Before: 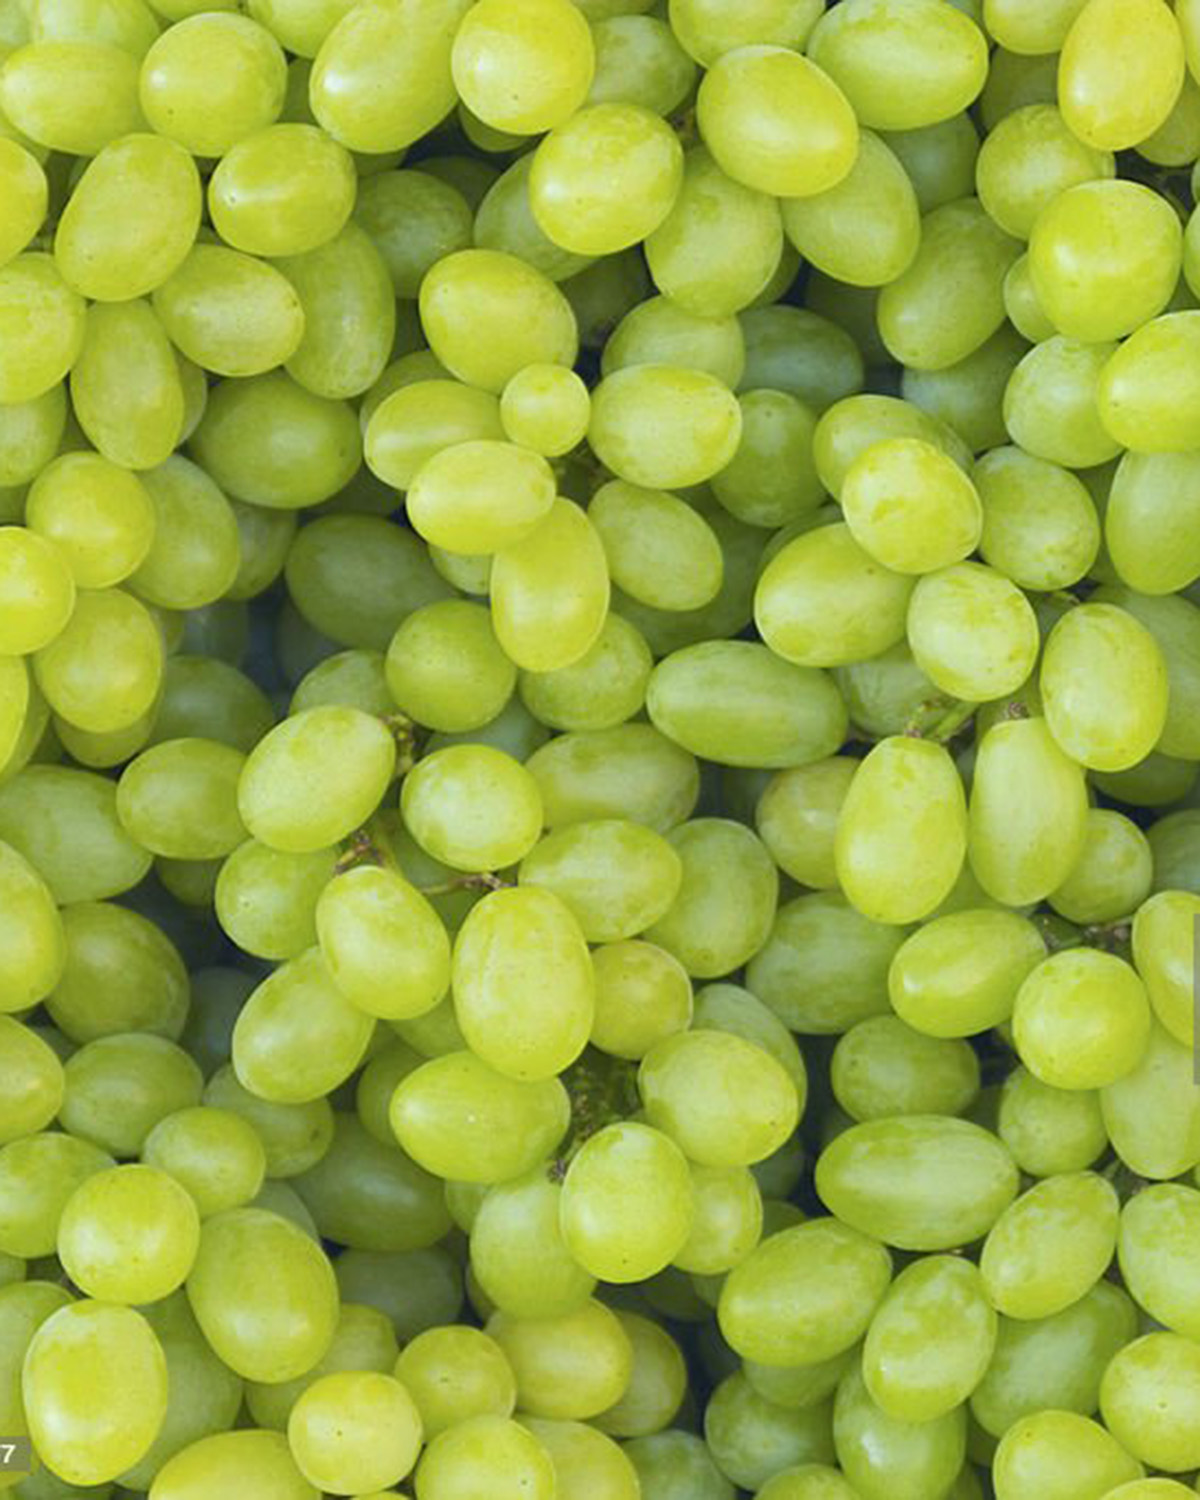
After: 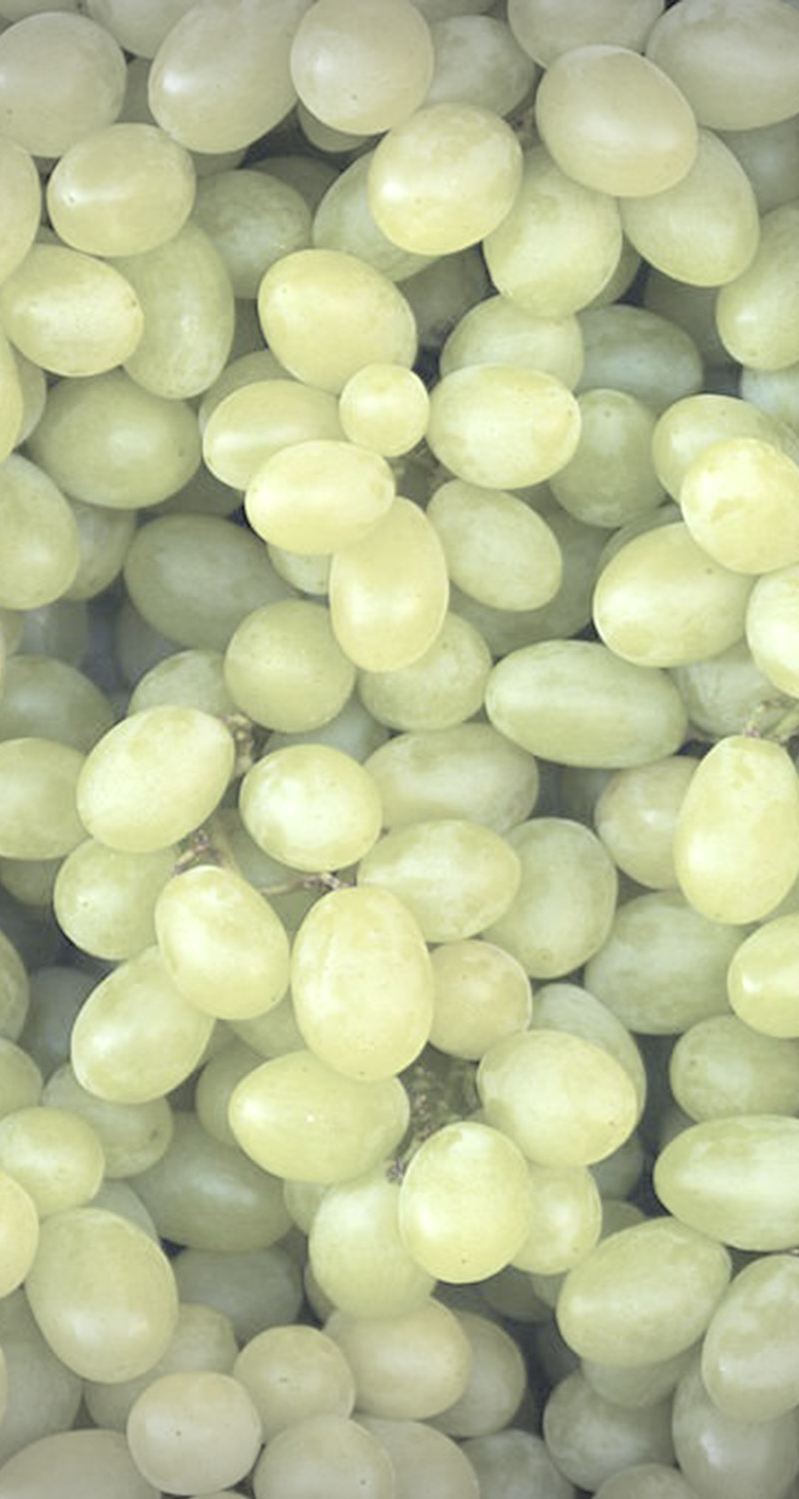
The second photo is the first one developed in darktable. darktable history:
crop and rotate: left 13.431%, right 19.903%
exposure: exposure 0.638 EV, compensate highlight preservation false
contrast brightness saturation: brightness 0.189, saturation -0.52
vignetting: fall-off start 99.77%, width/height ratio 1.311
color zones: curves: ch0 [(0, 0.5) (0.143, 0.5) (0.286, 0.456) (0.429, 0.5) (0.571, 0.5) (0.714, 0.5) (0.857, 0.5) (1, 0.5)]; ch1 [(0, 0.5) (0.143, 0.5) (0.286, 0.422) (0.429, 0.5) (0.571, 0.5) (0.714, 0.5) (0.857, 0.5) (1, 0.5)]
